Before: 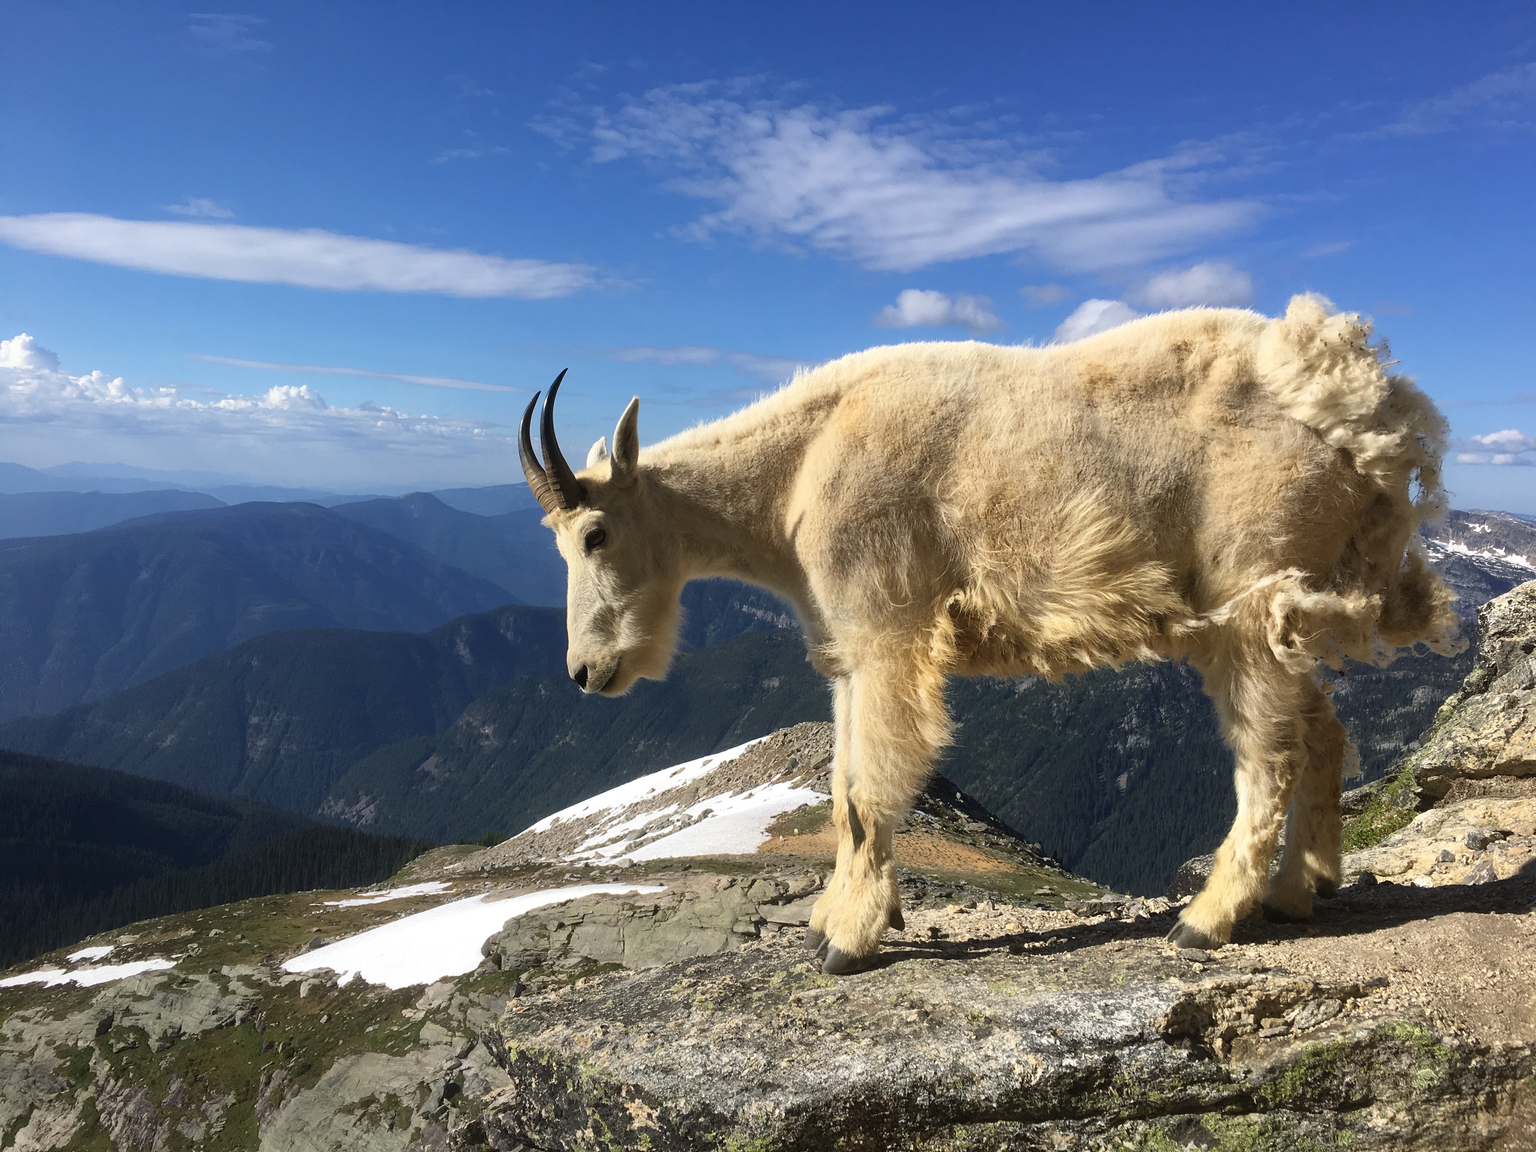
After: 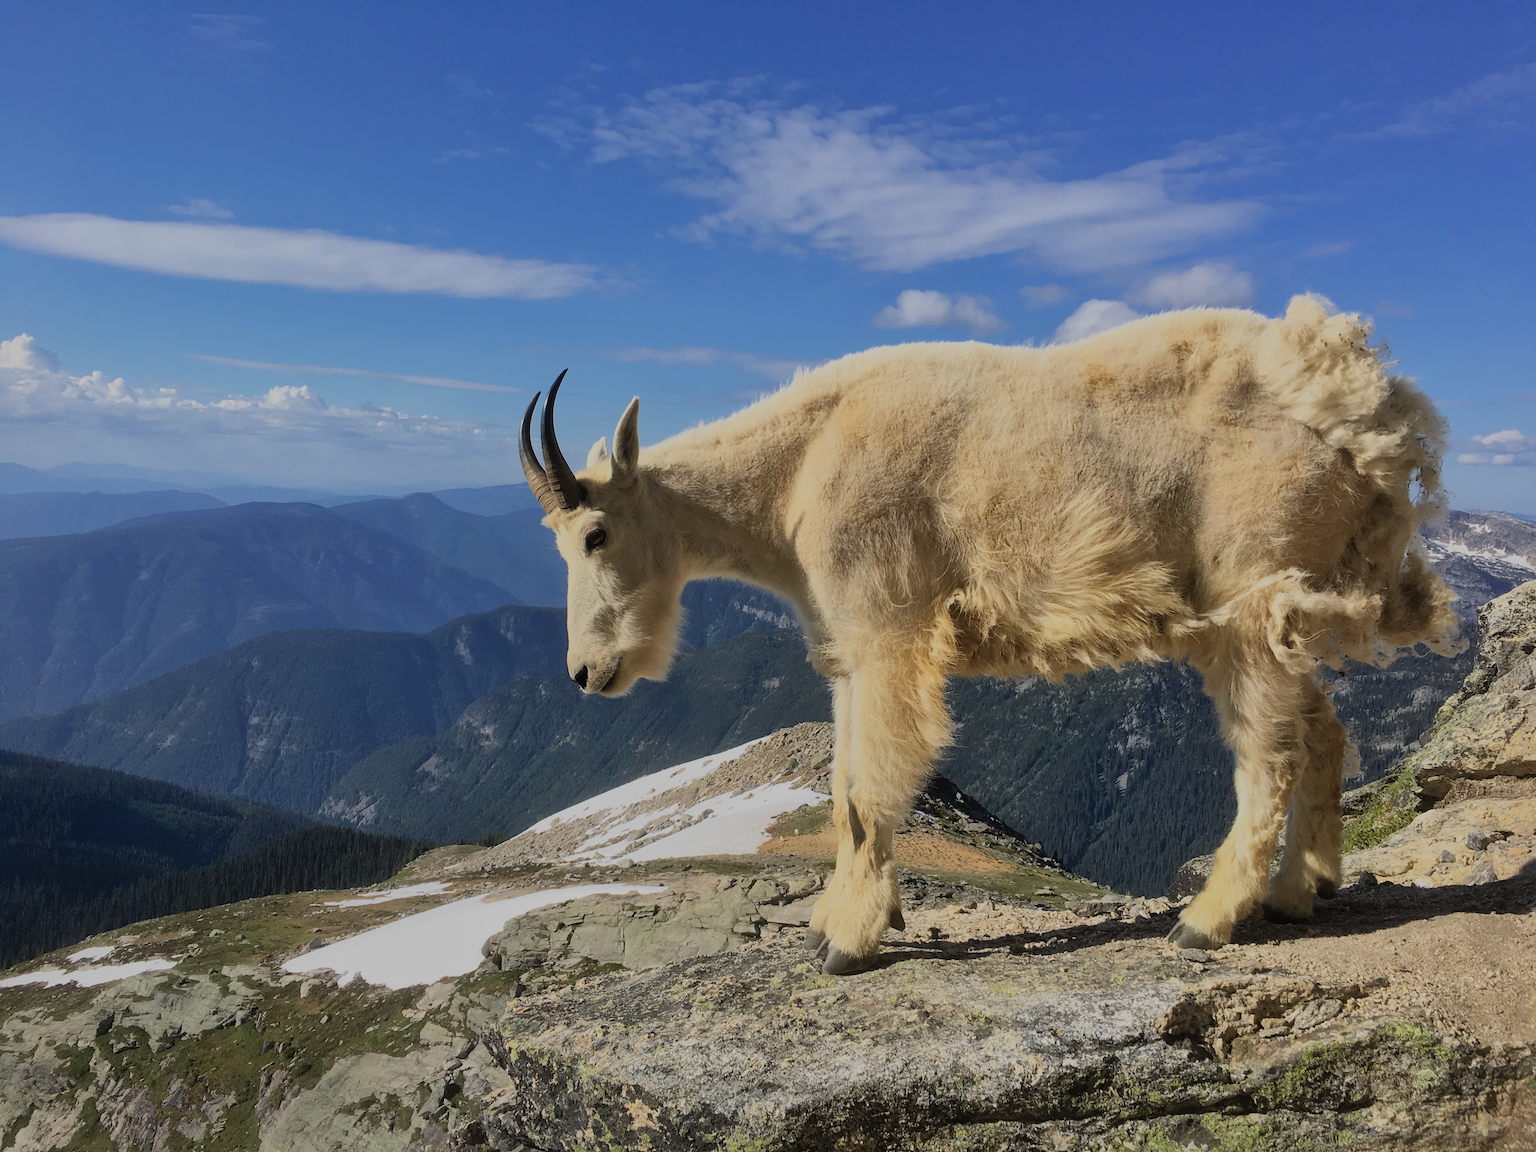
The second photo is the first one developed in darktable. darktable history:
filmic rgb: black relative exposure -7.15 EV, white relative exposure 5.34 EV, hardness 3.03, preserve chrominance max RGB, color science v6 (2022), contrast in shadows safe, contrast in highlights safe
shadows and highlights: on, module defaults
